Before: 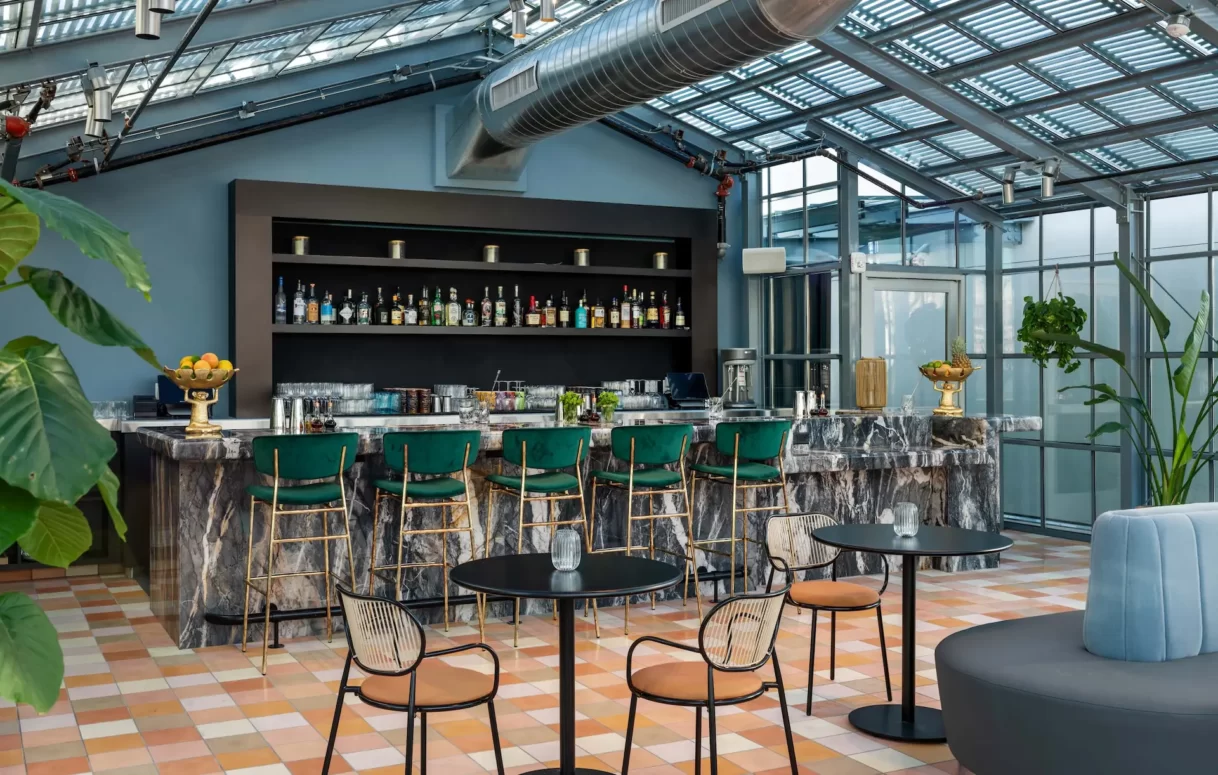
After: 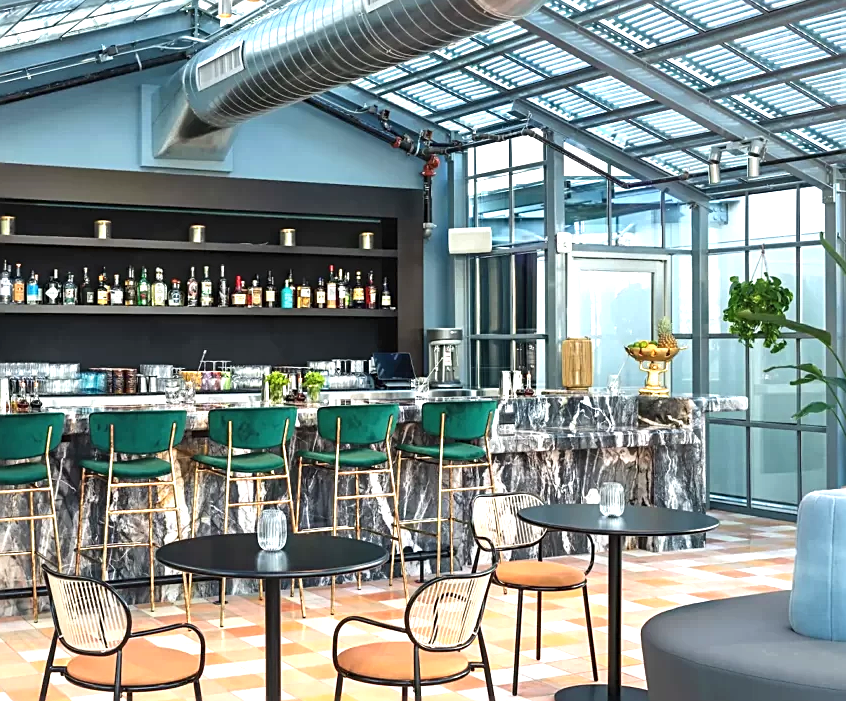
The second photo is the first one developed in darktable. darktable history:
crop and rotate: left 24.143%, top 2.691%, right 6.387%, bottom 6.786%
exposure: black level correction -0.002, exposure 1.113 EV, compensate highlight preservation false
sharpen: on, module defaults
